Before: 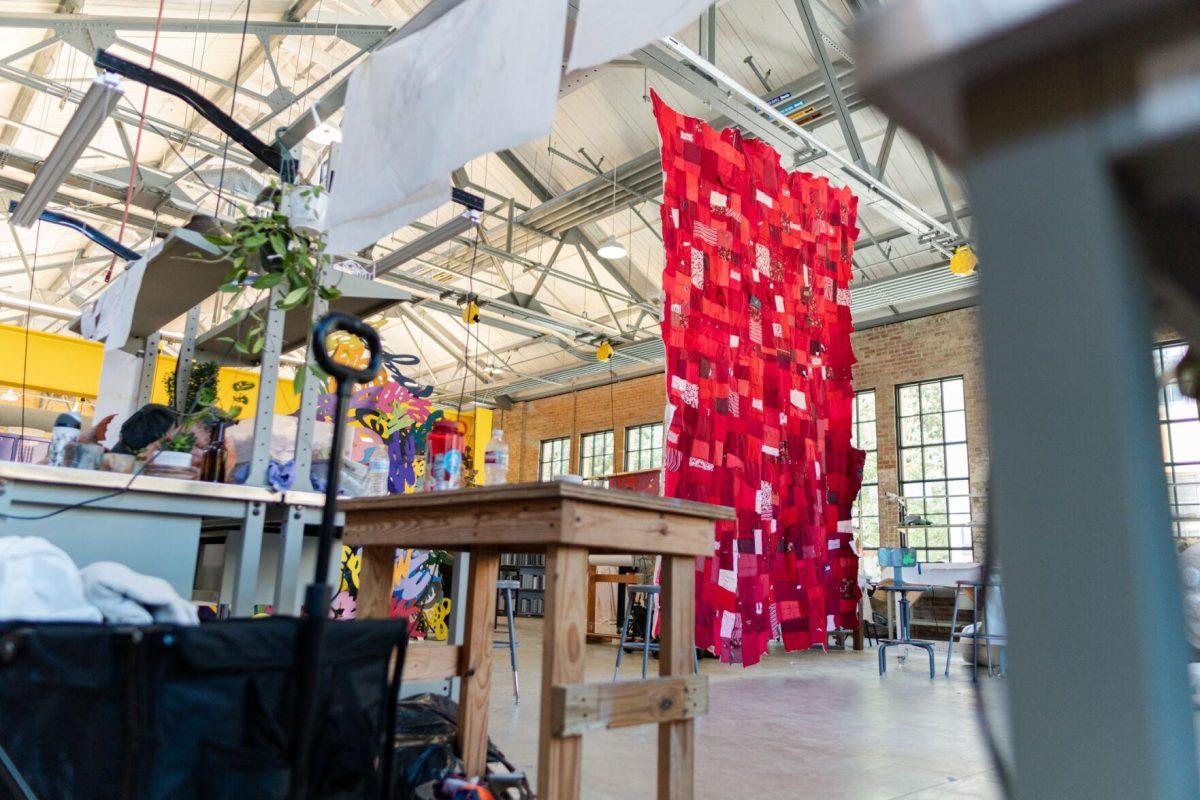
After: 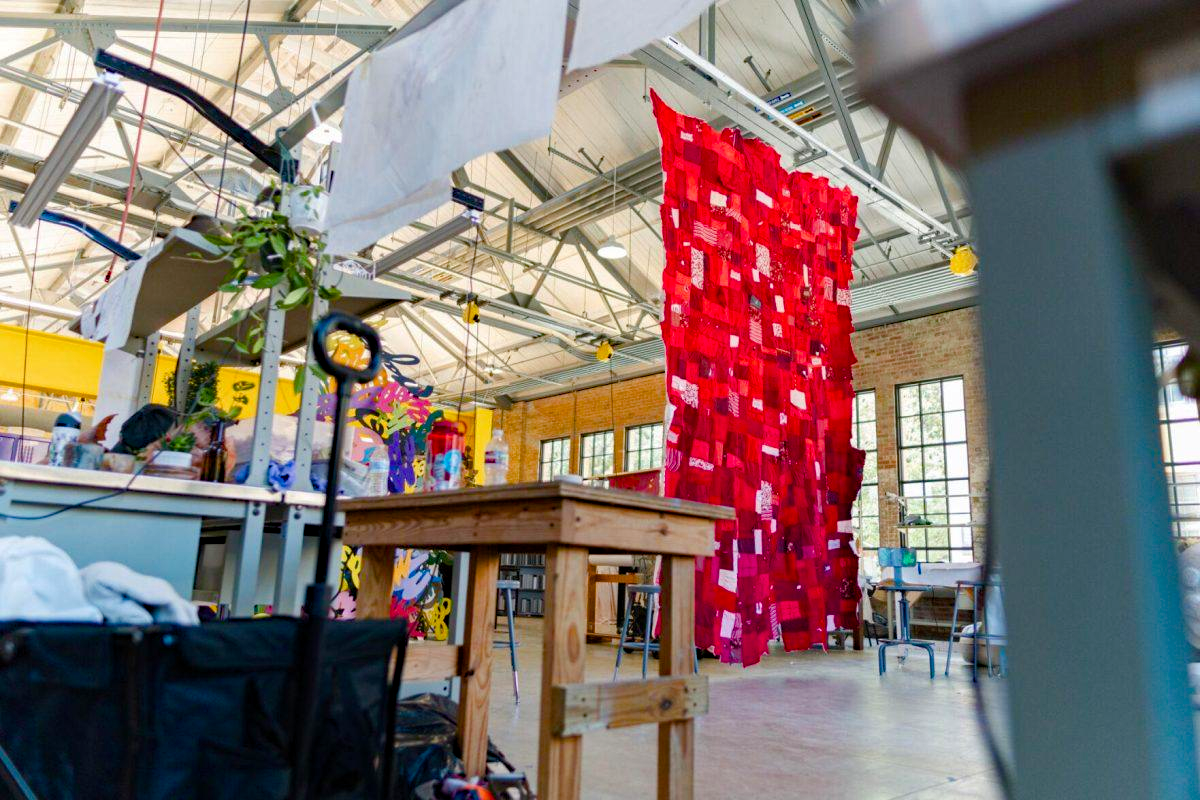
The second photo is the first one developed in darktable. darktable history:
color balance rgb: perceptual saturation grading › global saturation 27.177%, perceptual saturation grading › highlights -27.815%, perceptual saturation grading › mid-tones 15.598%, perceptual saturation grading › shadows 33.001%
haze removal: compatibility mode true, adaptive false
